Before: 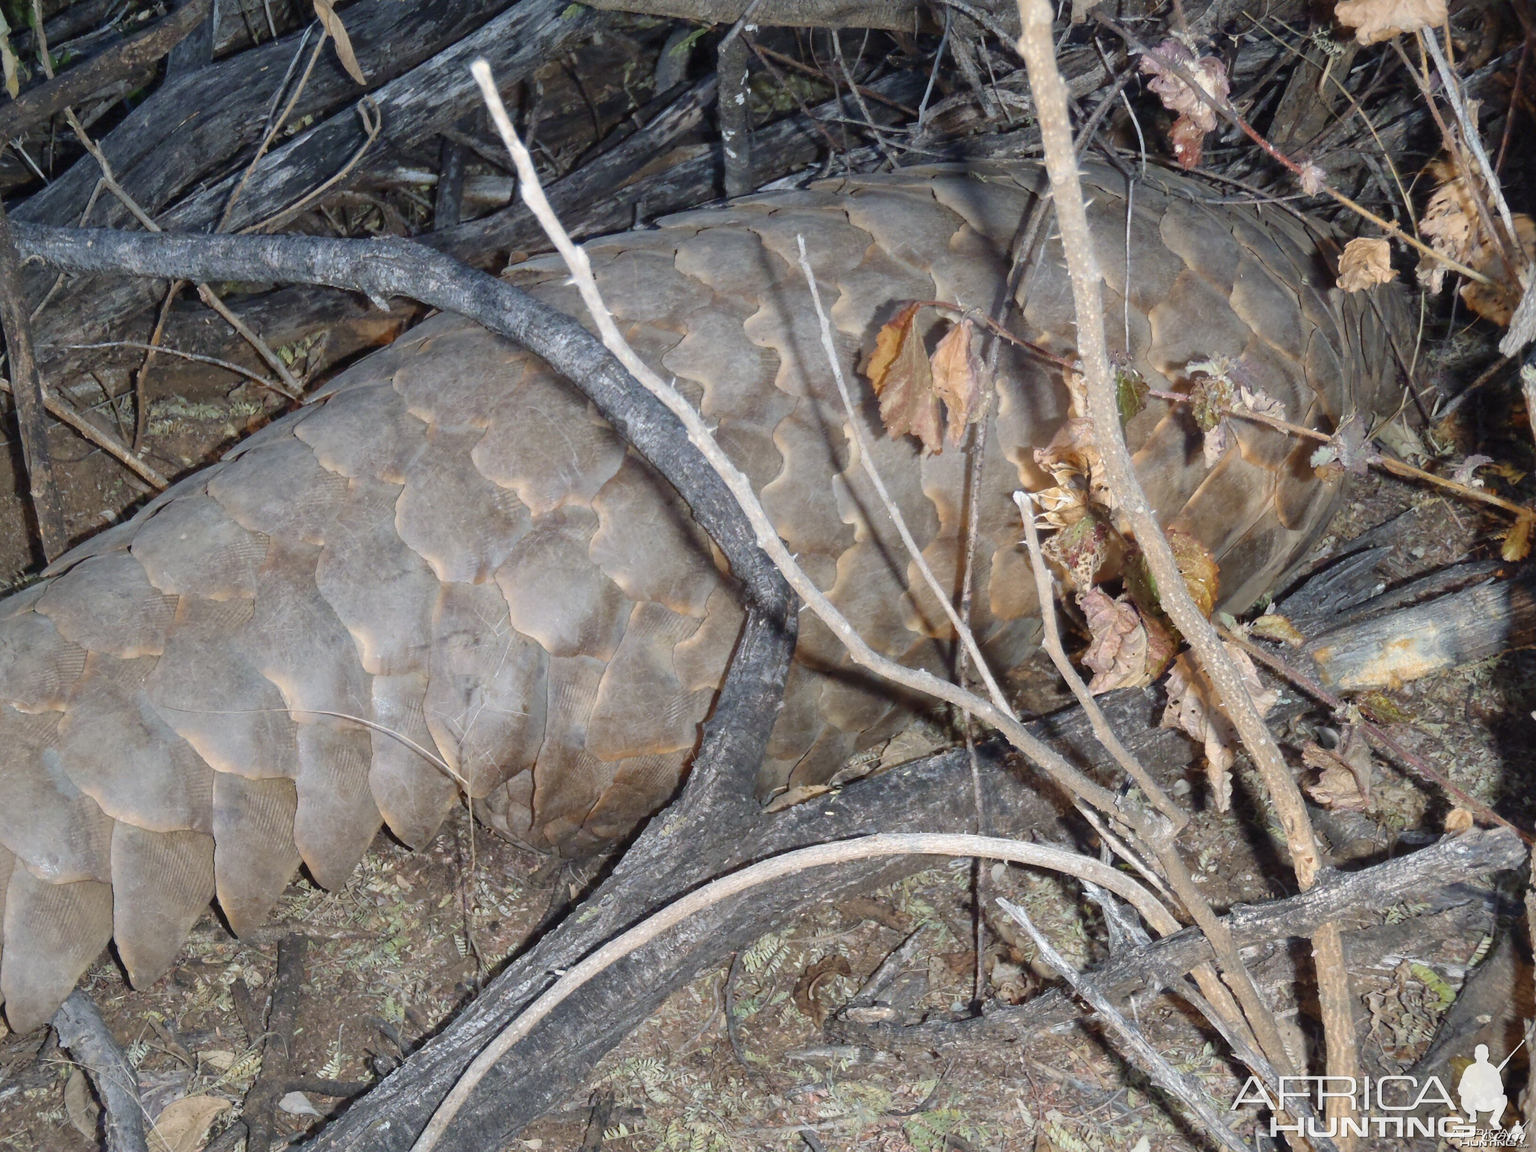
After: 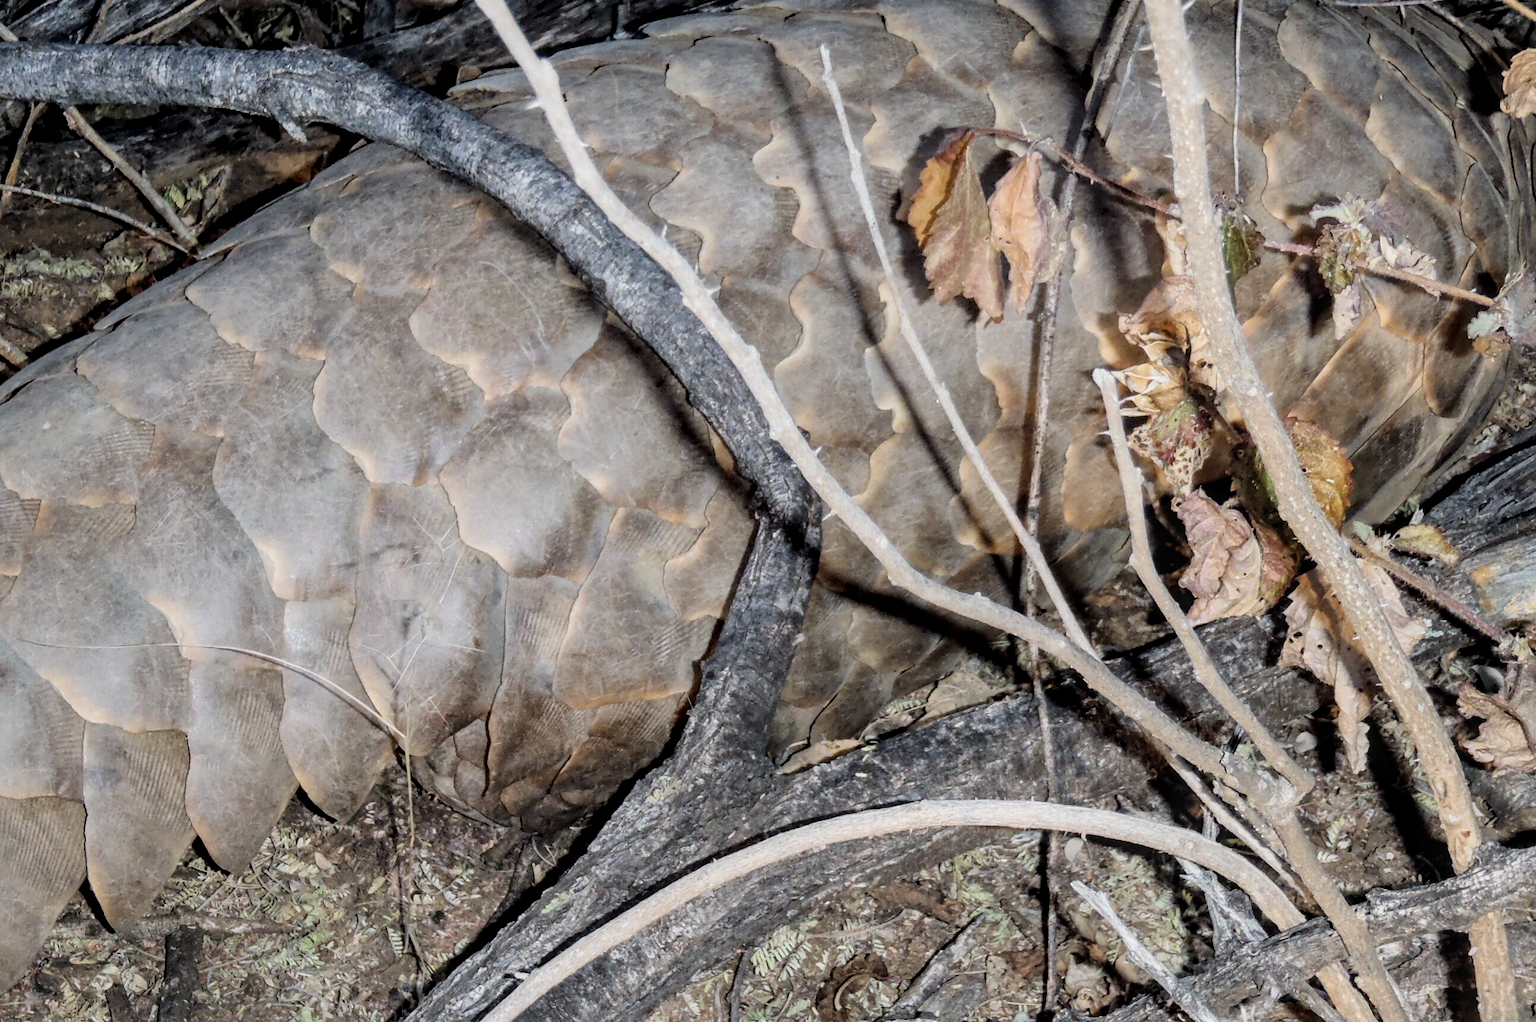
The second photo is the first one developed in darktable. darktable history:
local contrast: on, module defaults
crop: left 9.571%, top 17.297%, right 11.126%, bottom 12.351%
filmic rgb: black relative exposure -5.02 EV, white relative exposure 3.95 EV, hardness 2.9, contrast 1.392, highlights saturation mix -30.38%
